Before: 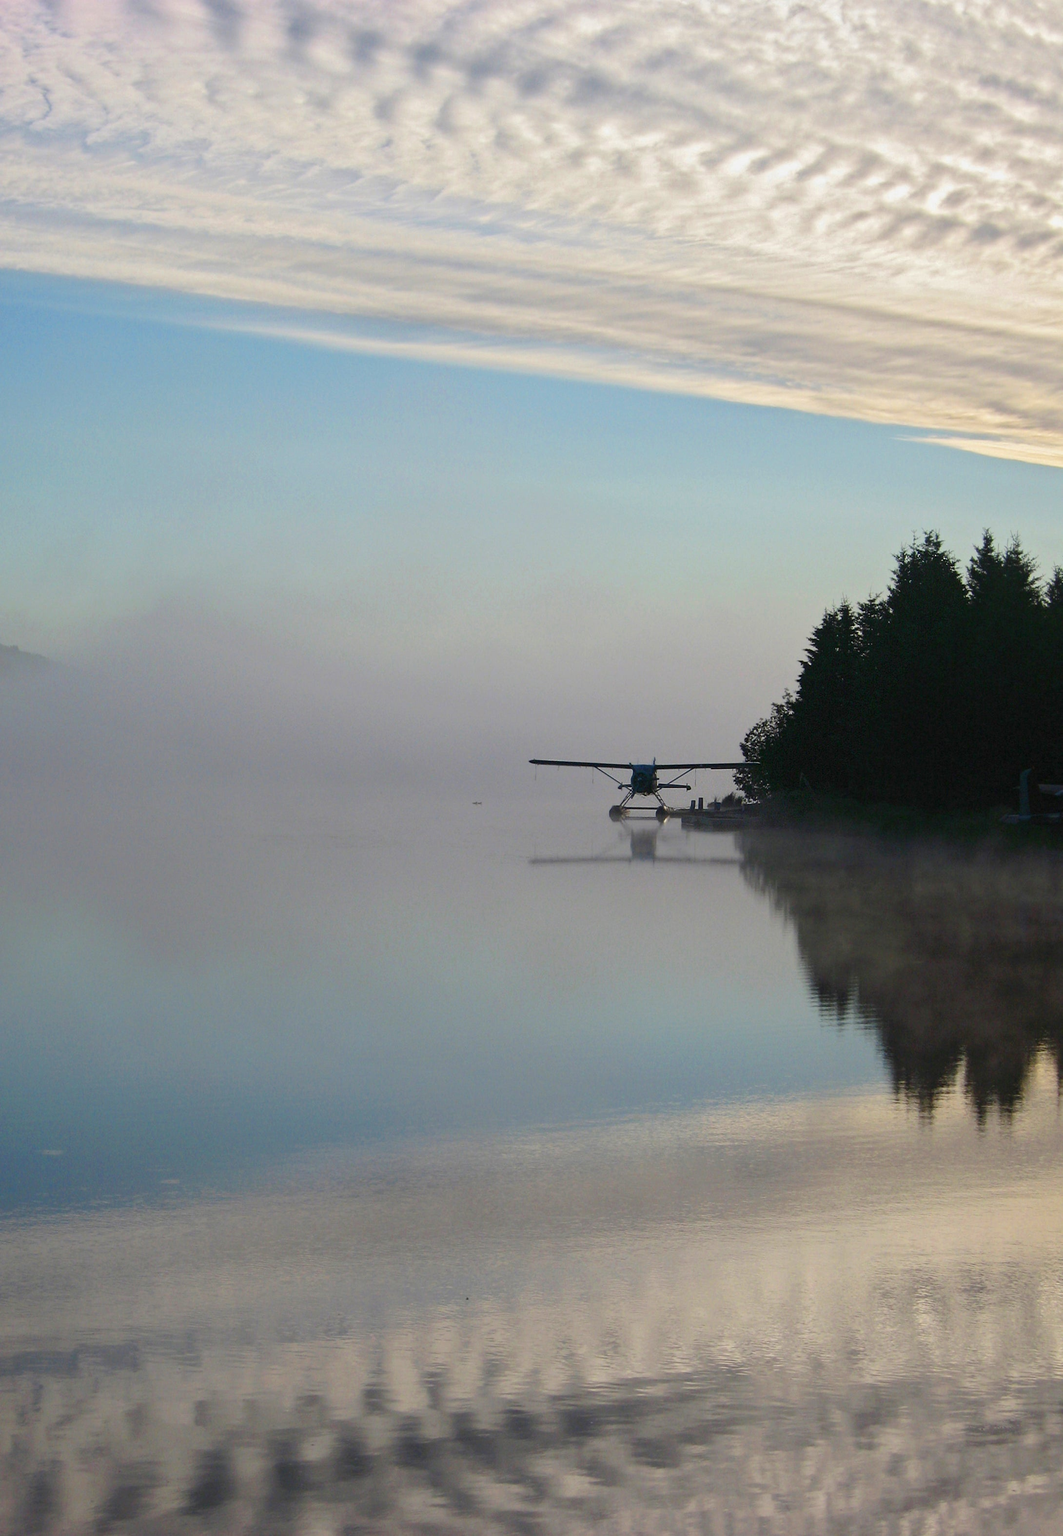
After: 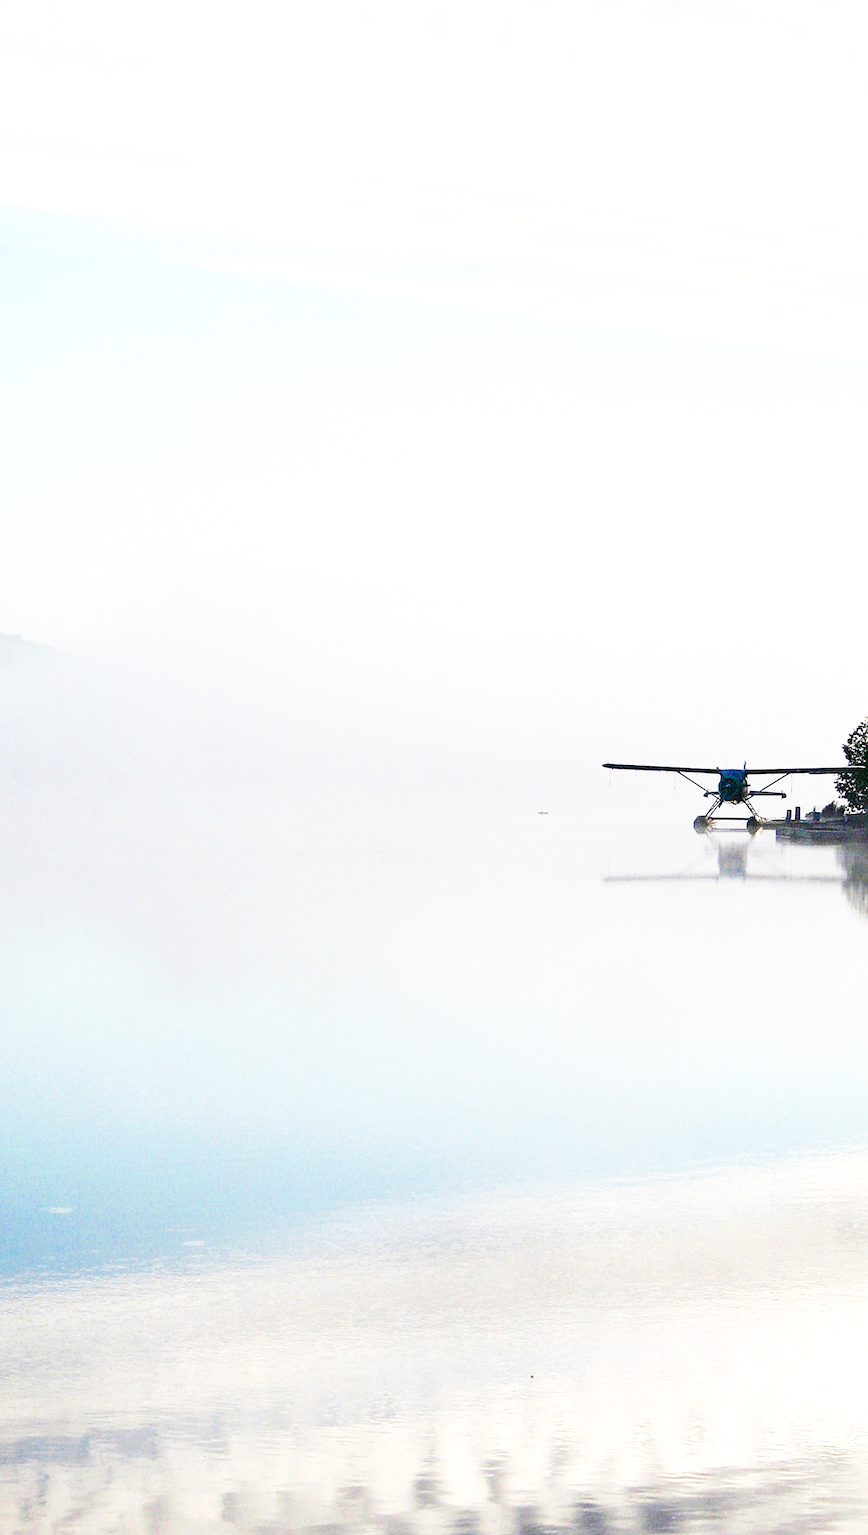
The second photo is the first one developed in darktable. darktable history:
base curve: curves: ch0 [(0, 0) (0.007, 0.004) (0.027, 0.03) (0.046, 0.07) (0.207, 0.54) (0.442, 0.872) (0.673, 0.972) (1, 1)], preserve colors none
sharpen: on, module defaults
crop: top 5.803%, right 27.864%, bottom 5.804%
local contrast: highlights 100%, shadows 100%, detail 120%, midtone range 0.2
exposure: black level correction 0.001, exposure 1 EV, compensate highlight preservation false
